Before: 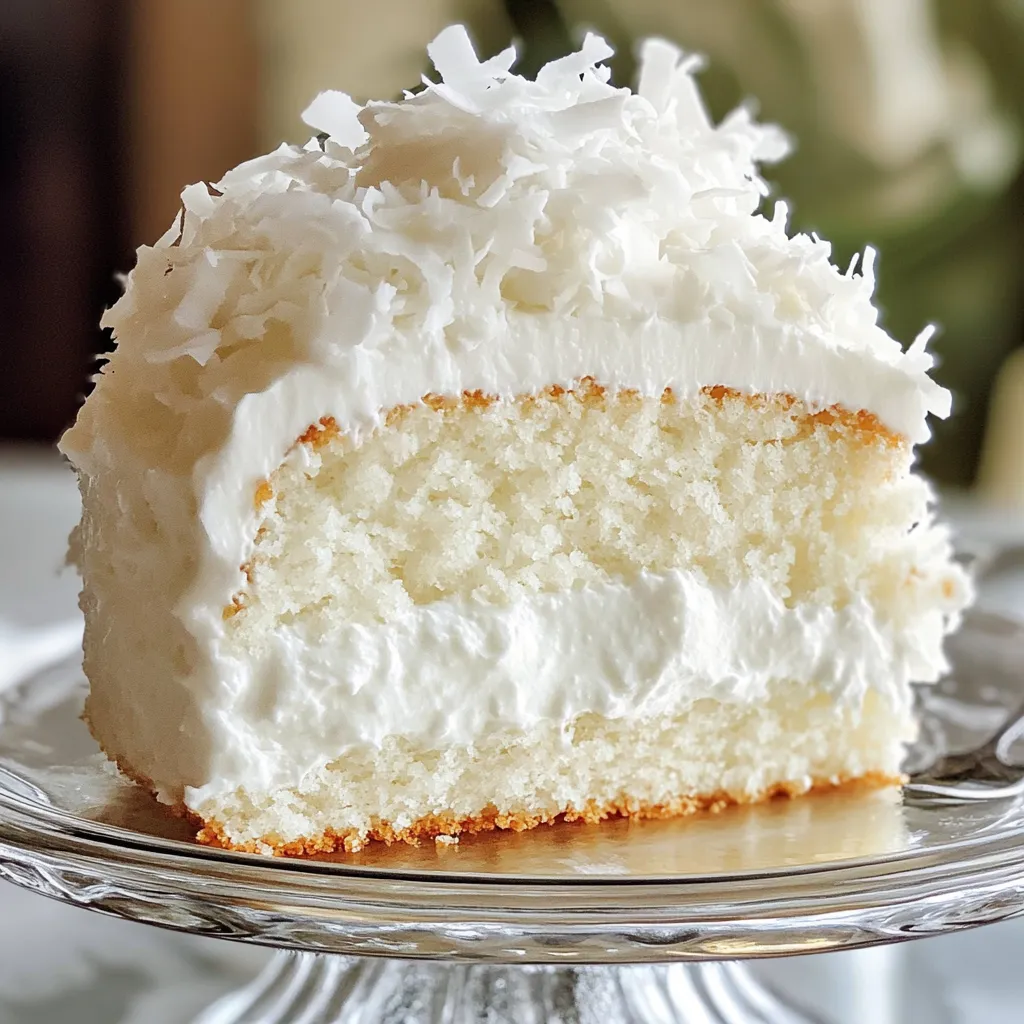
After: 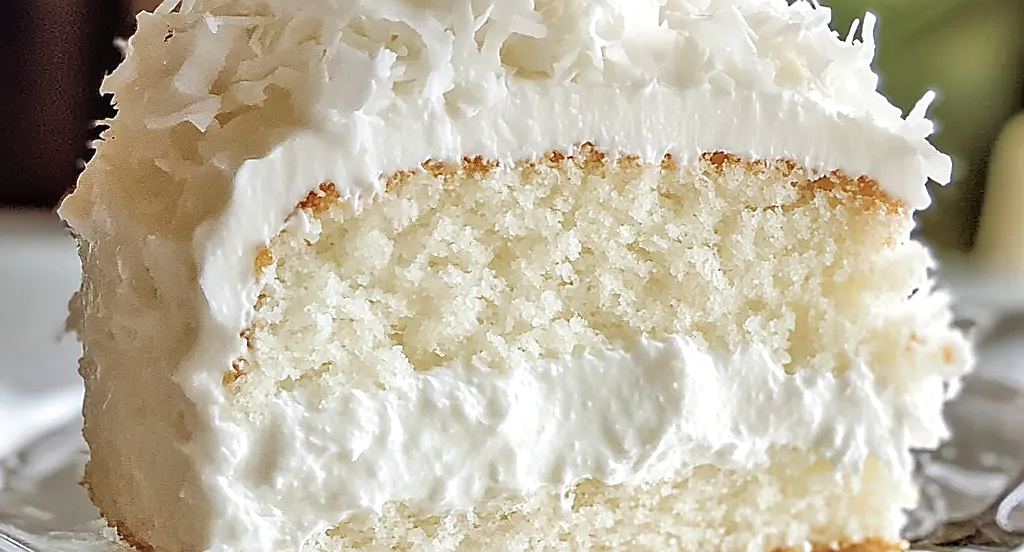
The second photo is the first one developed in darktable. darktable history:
local contrast: on, module defaults
velvia: on, module defaults
crop and rotate: top 22.933%, bottom 23.11%
contrast brightness saturation: contrast 0.062, brightness -0.01, saturation -0.218
tone equalizer: -7 EV 0.159 EV, -6 EV 0.574 EV, -5 EV 1.12 EV, -4 EV 1.35 EV, -3 EV 1.12 EV, -2 EV 0.6 EV, -1 EV 0.151 EV
sharpen: radius 1.36, amount 1.252, threshold 0.767
